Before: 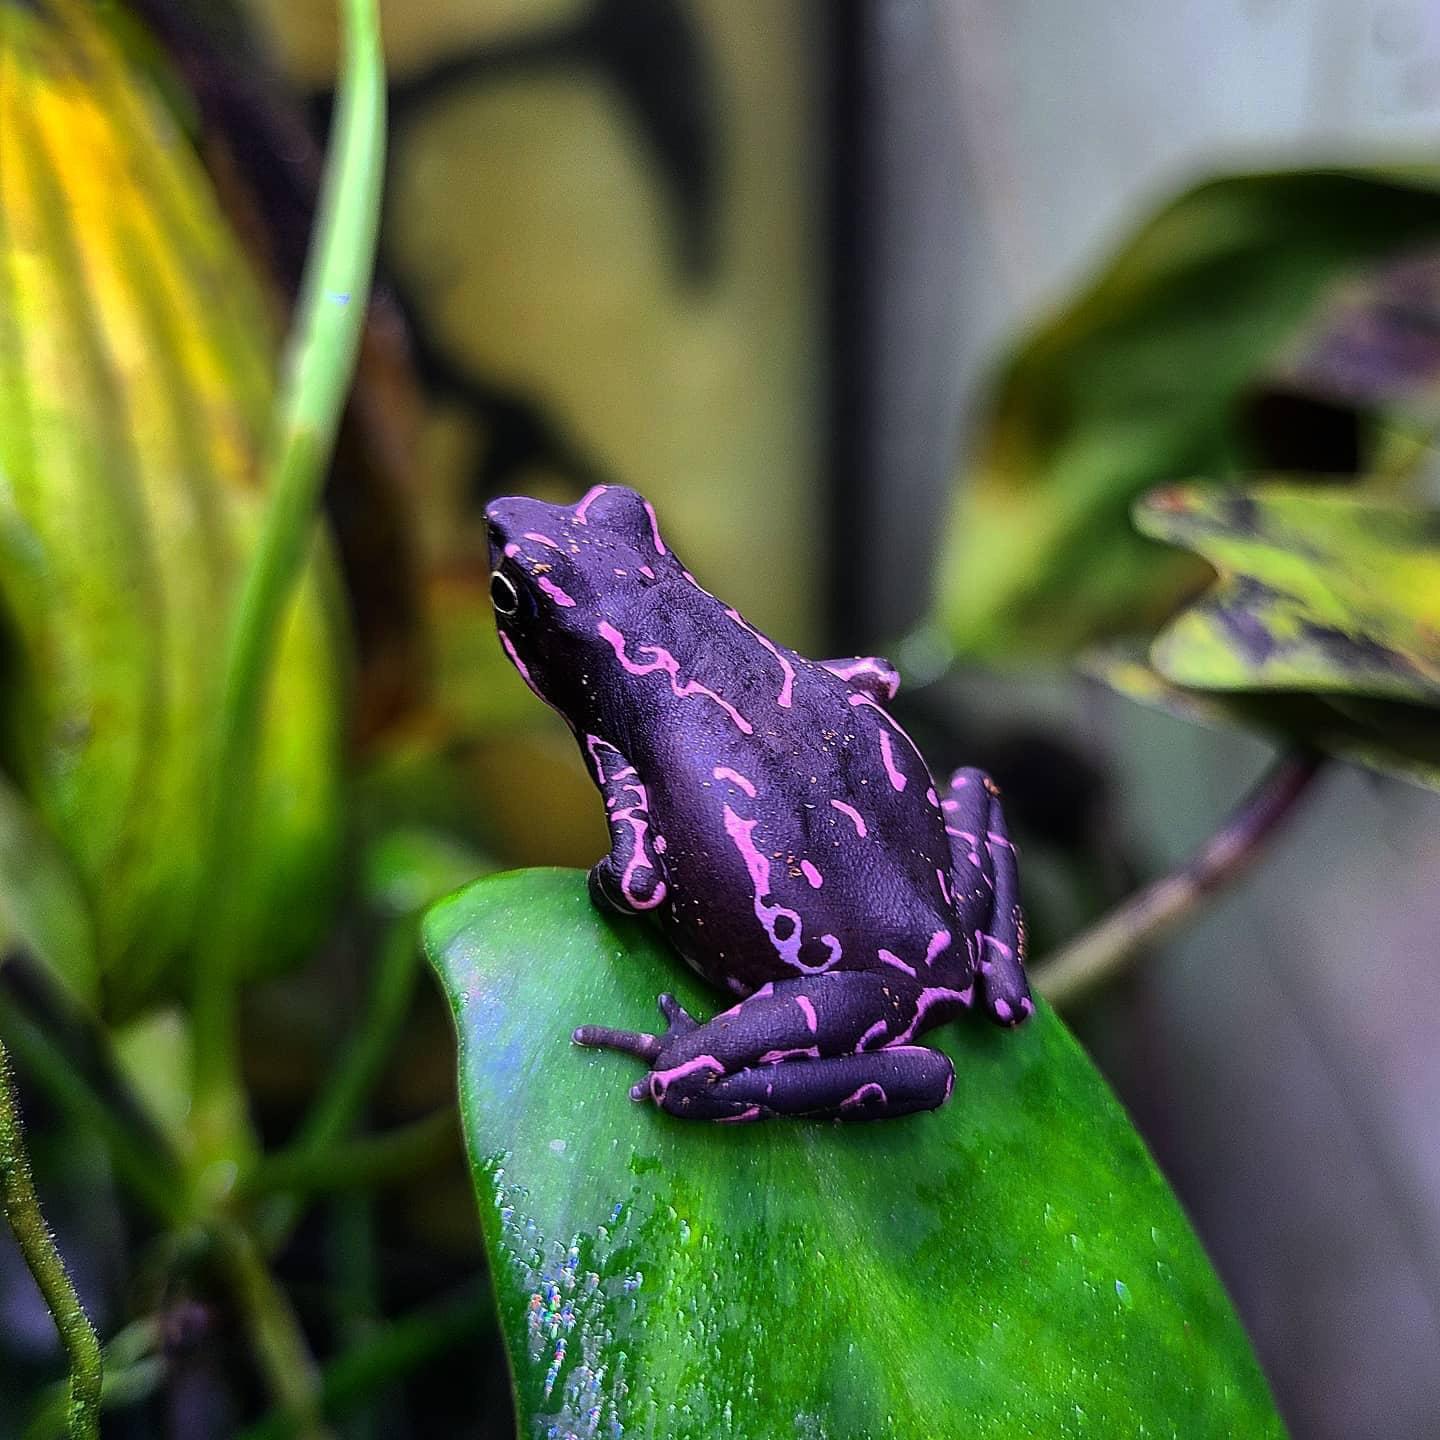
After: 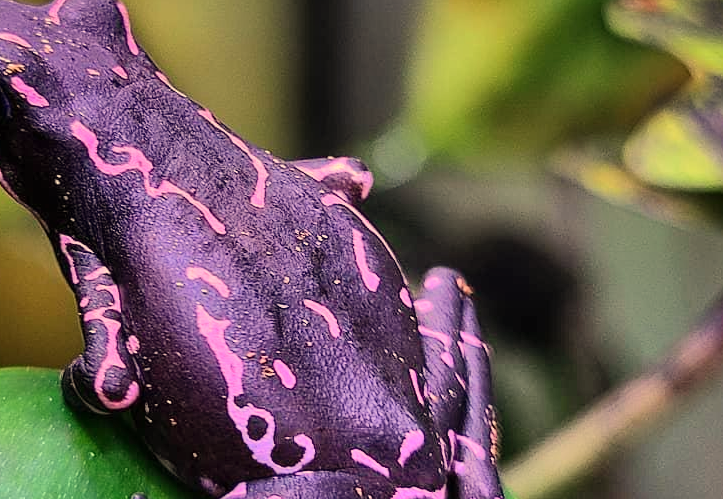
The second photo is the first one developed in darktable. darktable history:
crop: left 36.607%, top 34.735%, right 13.146%, bottom 30.611%
white balance: red 1.123, blue 0.83
shadows and highlights: radius 123.98, shadows 100, white point adjustment -3, highlights -100, highlights color adjustment 89.84%, soften with gaussian
